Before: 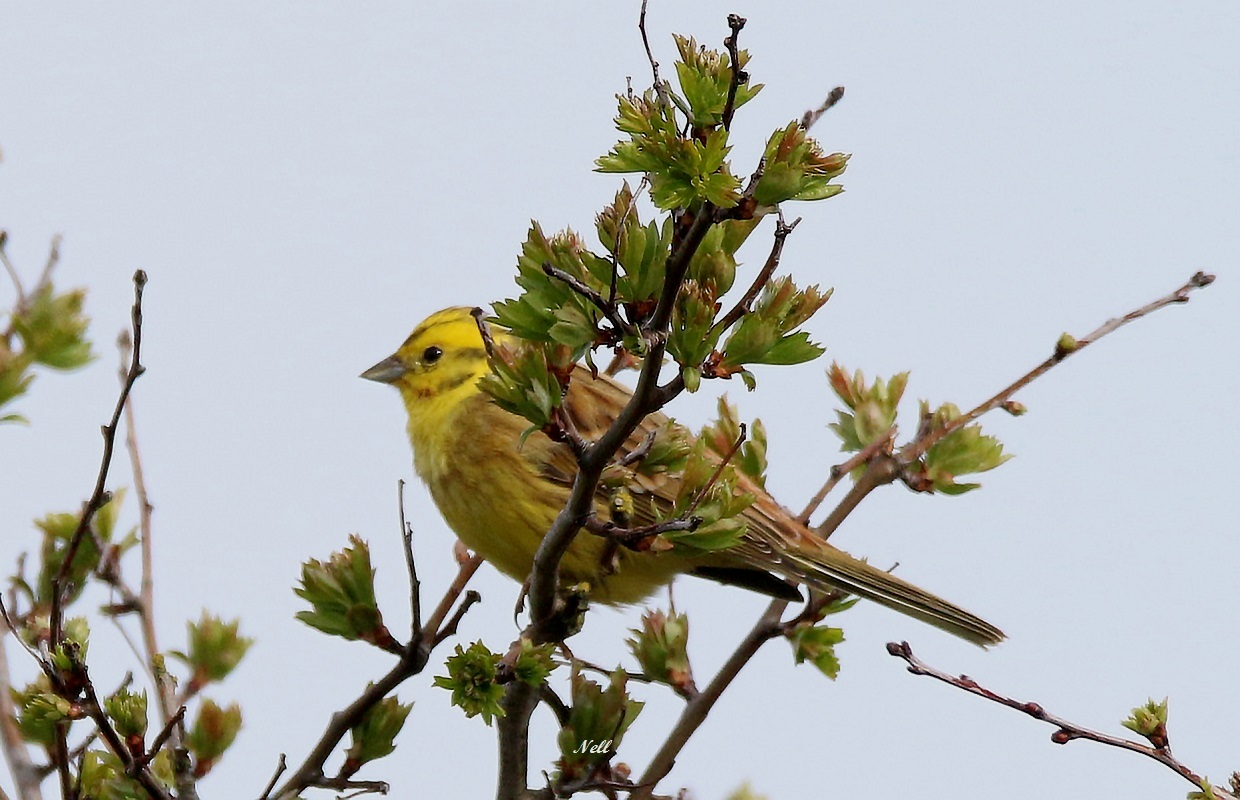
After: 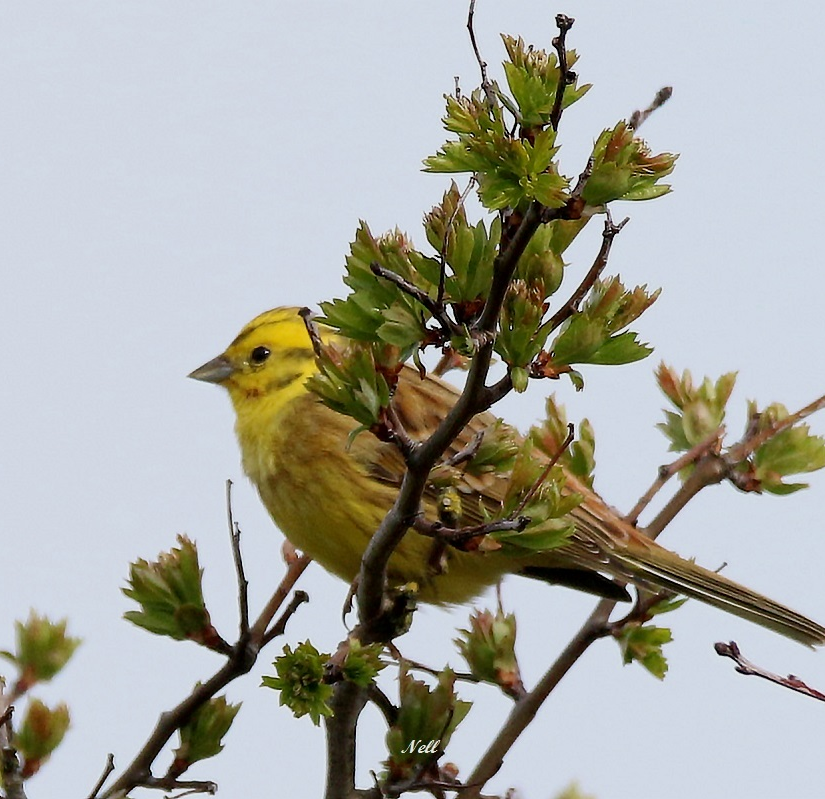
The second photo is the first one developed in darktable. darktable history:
crop and rotate: left 13.882%, right 19.574%
